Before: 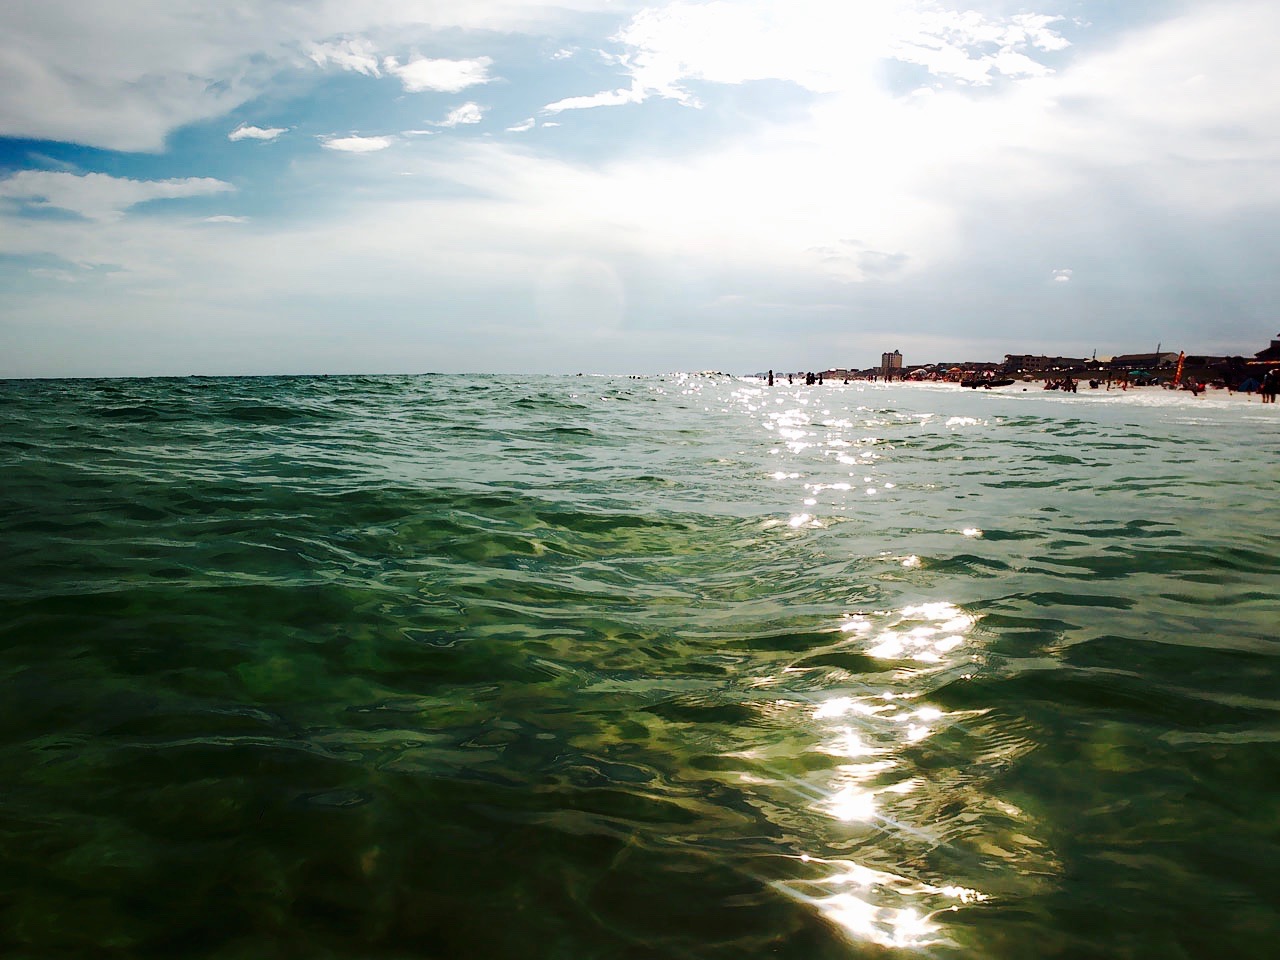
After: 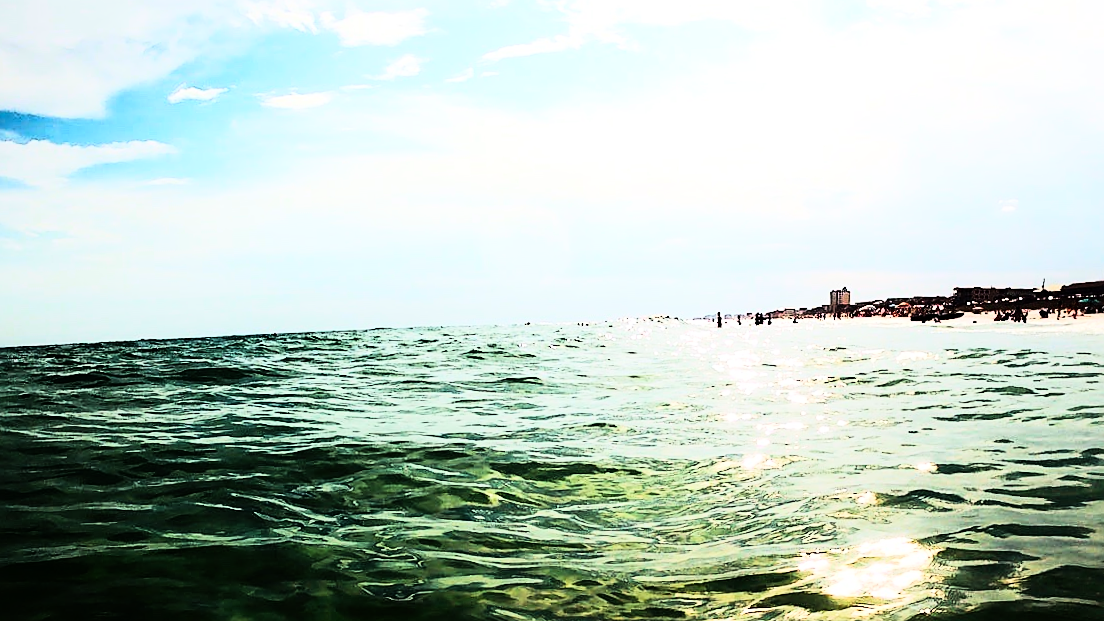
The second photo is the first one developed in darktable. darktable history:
crop: left 1.509%, top 3.452%, right 7.696%, bottom 28.452%
sharpen: on, module defaults
rgb curve: curves: ch0 [(0, 0) (0.21, 0.15) (0.24, 0.21) (0.5, 0.75) (0.75, 0.96) (0.89, 0.99) (1, 1)]; ch1 [(0, 0.02) (0.21, 0.13) (0.25, 0.2) (0.5, 0.67) (0.75, 0.9) (0.89, 0.97) (1, 1)]; ch2 [(0, 0.02) (0.21, 0.13) (0.25, 0.2) (0.5, 0.67) (0.75, 0.9) (0.89, 0.97) (1, 1)], compensate middle gray true
rotate and perspective: rotation -2.12°, lens shift (vertical) 0.009, lens shift (horizontal) -0.008, automatic cropping original format, crop left 0.036, crop right 0.964, crop top 0.05, crop bottom 0.959
